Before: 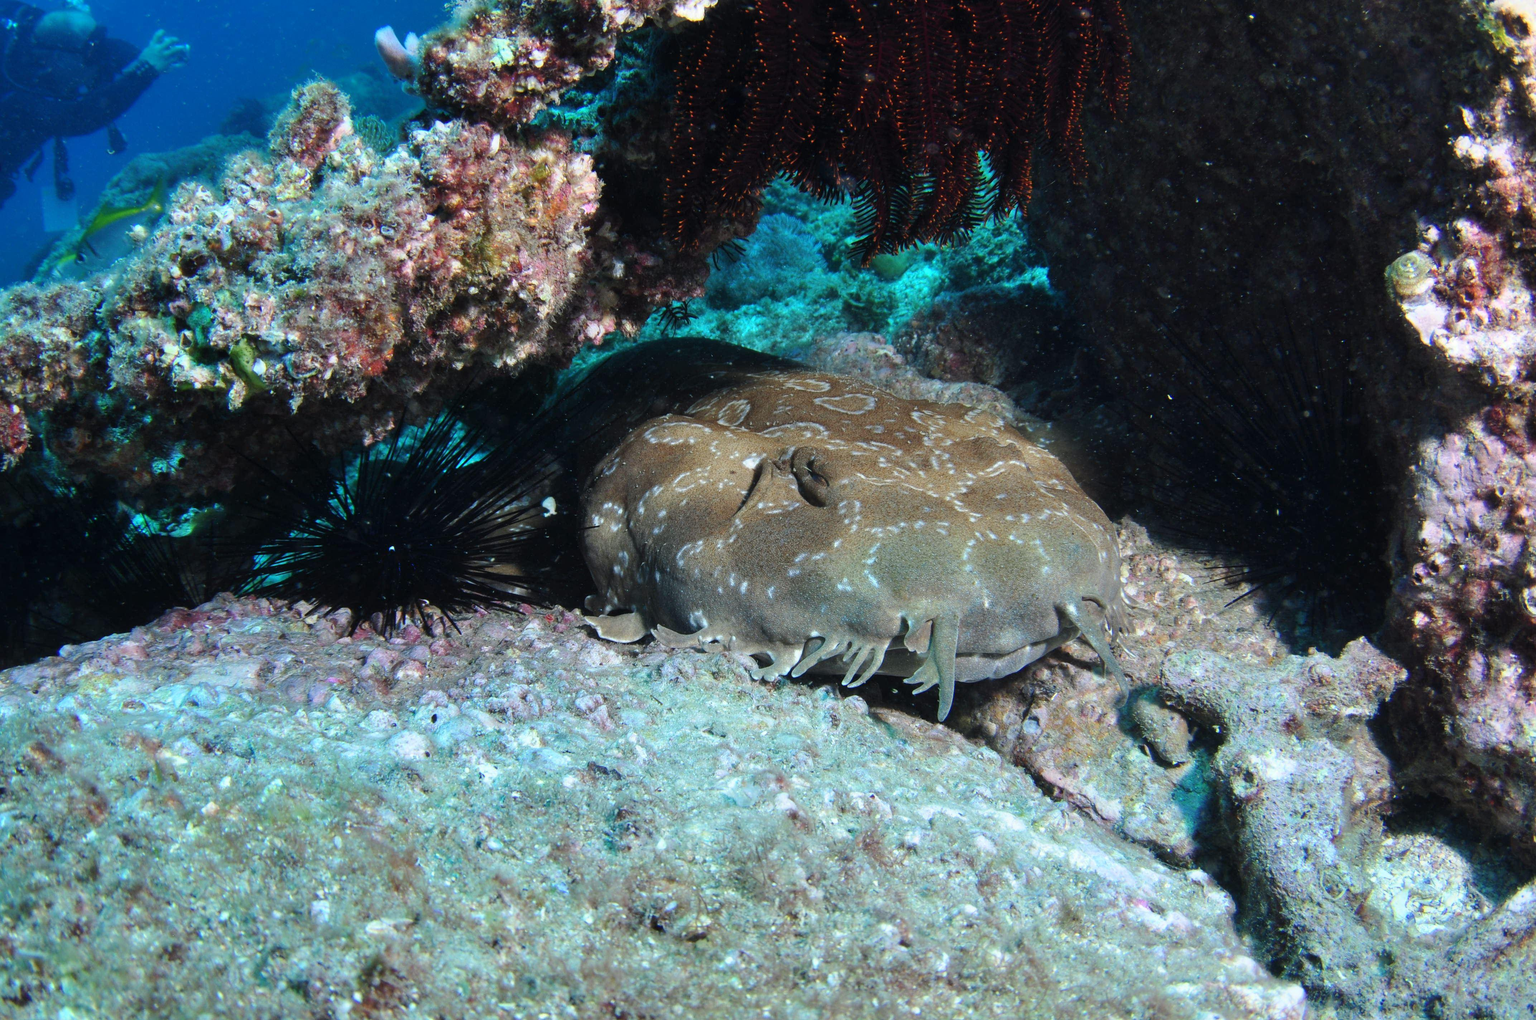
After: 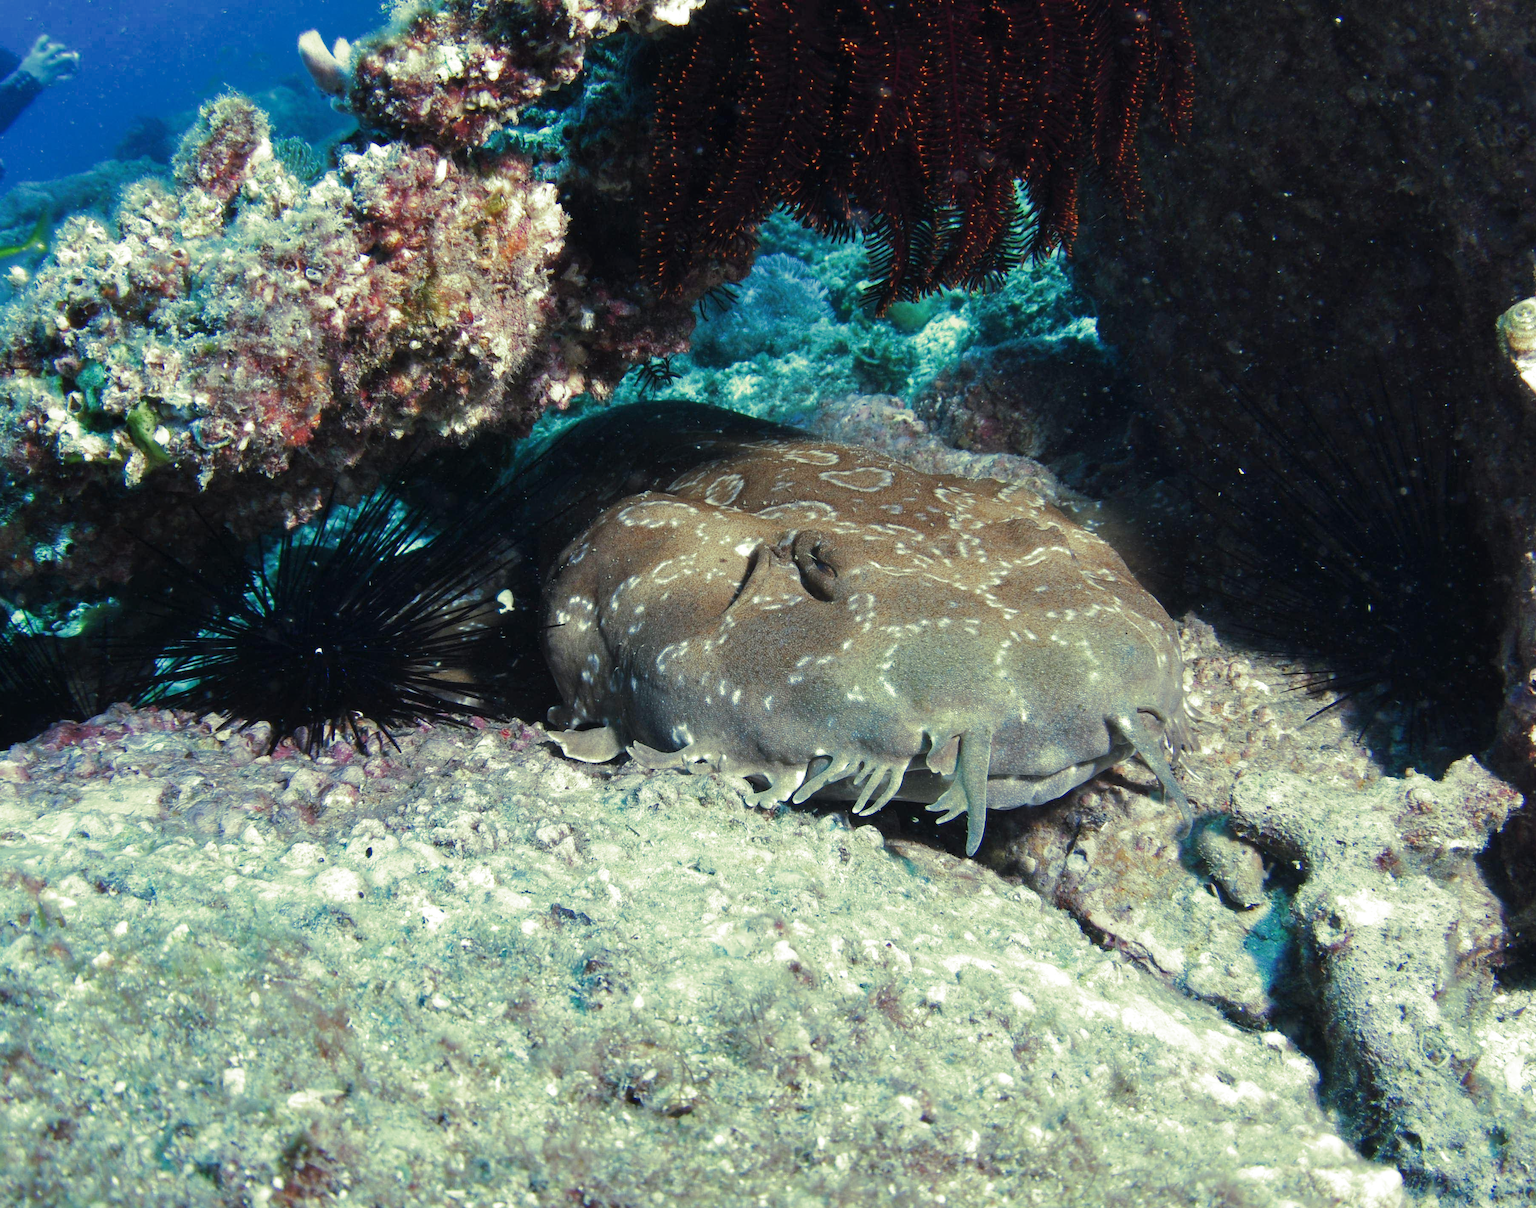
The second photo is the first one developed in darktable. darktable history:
split-toning: shadows › hue 290.82°, shadows › saturation 0.34, highlights › saturation 0.38, balance 0, compress 50%
exposure: exposure 0.2 EV, compensate highlight preservation false
crop: left 8.026%, right 7.374%
